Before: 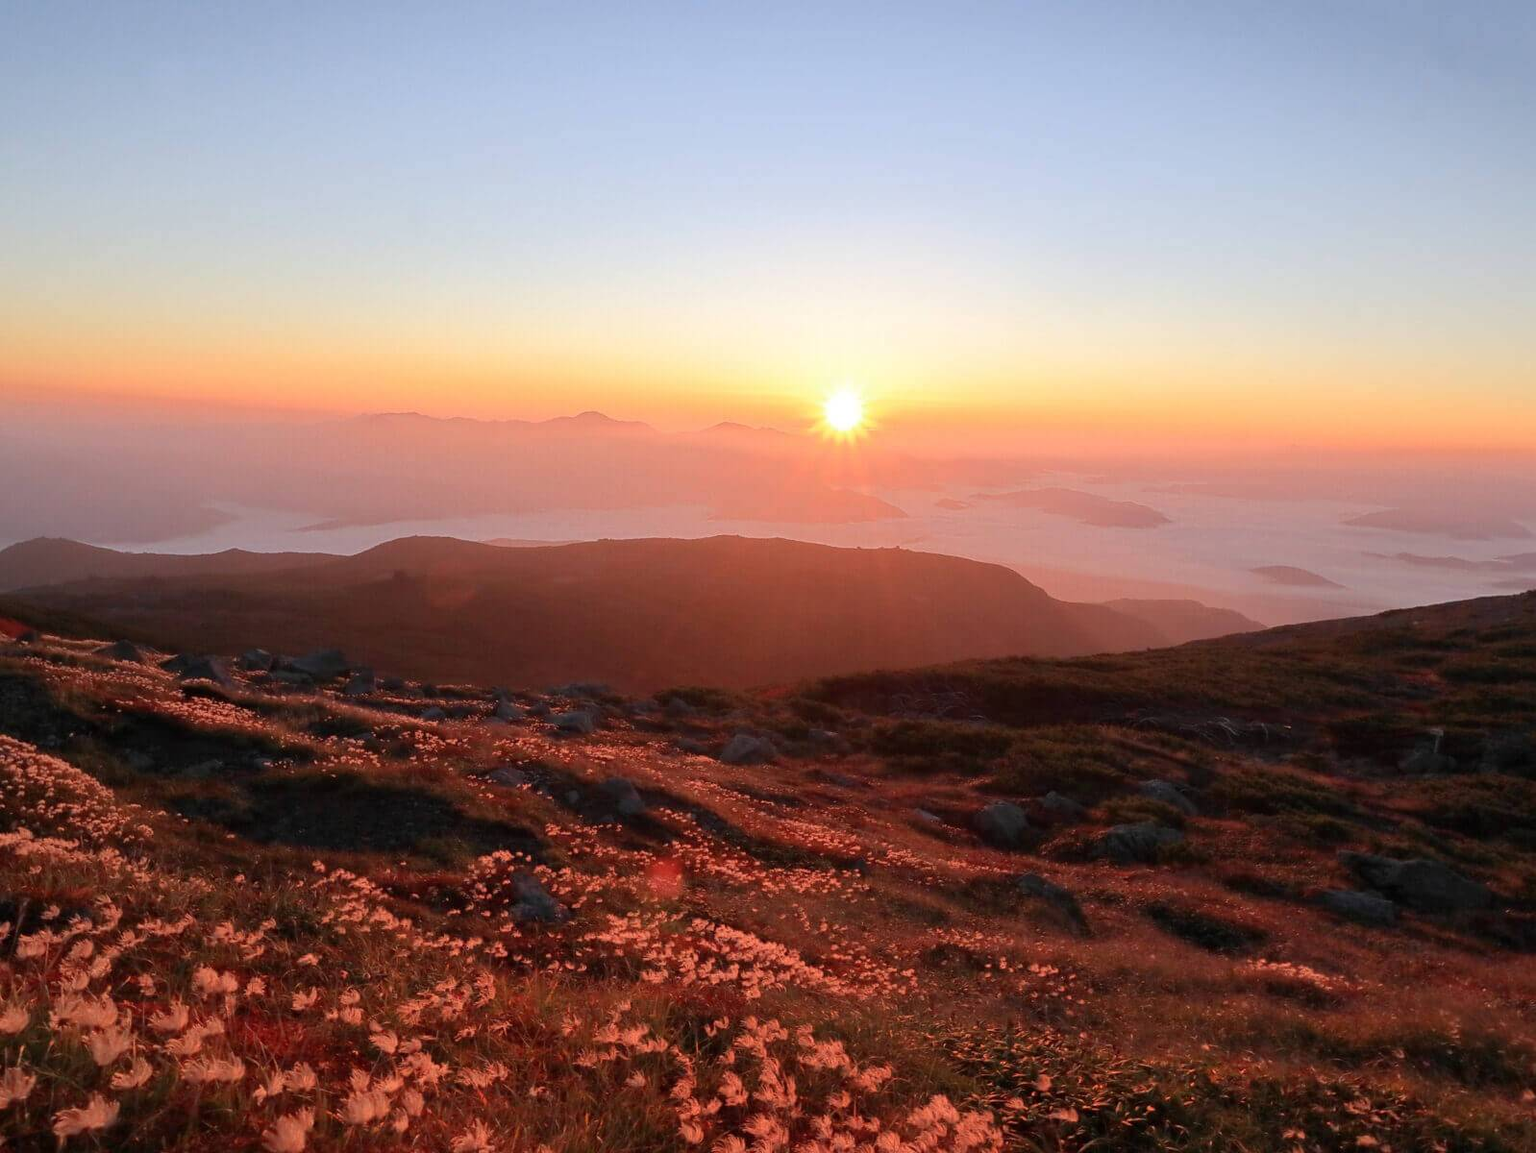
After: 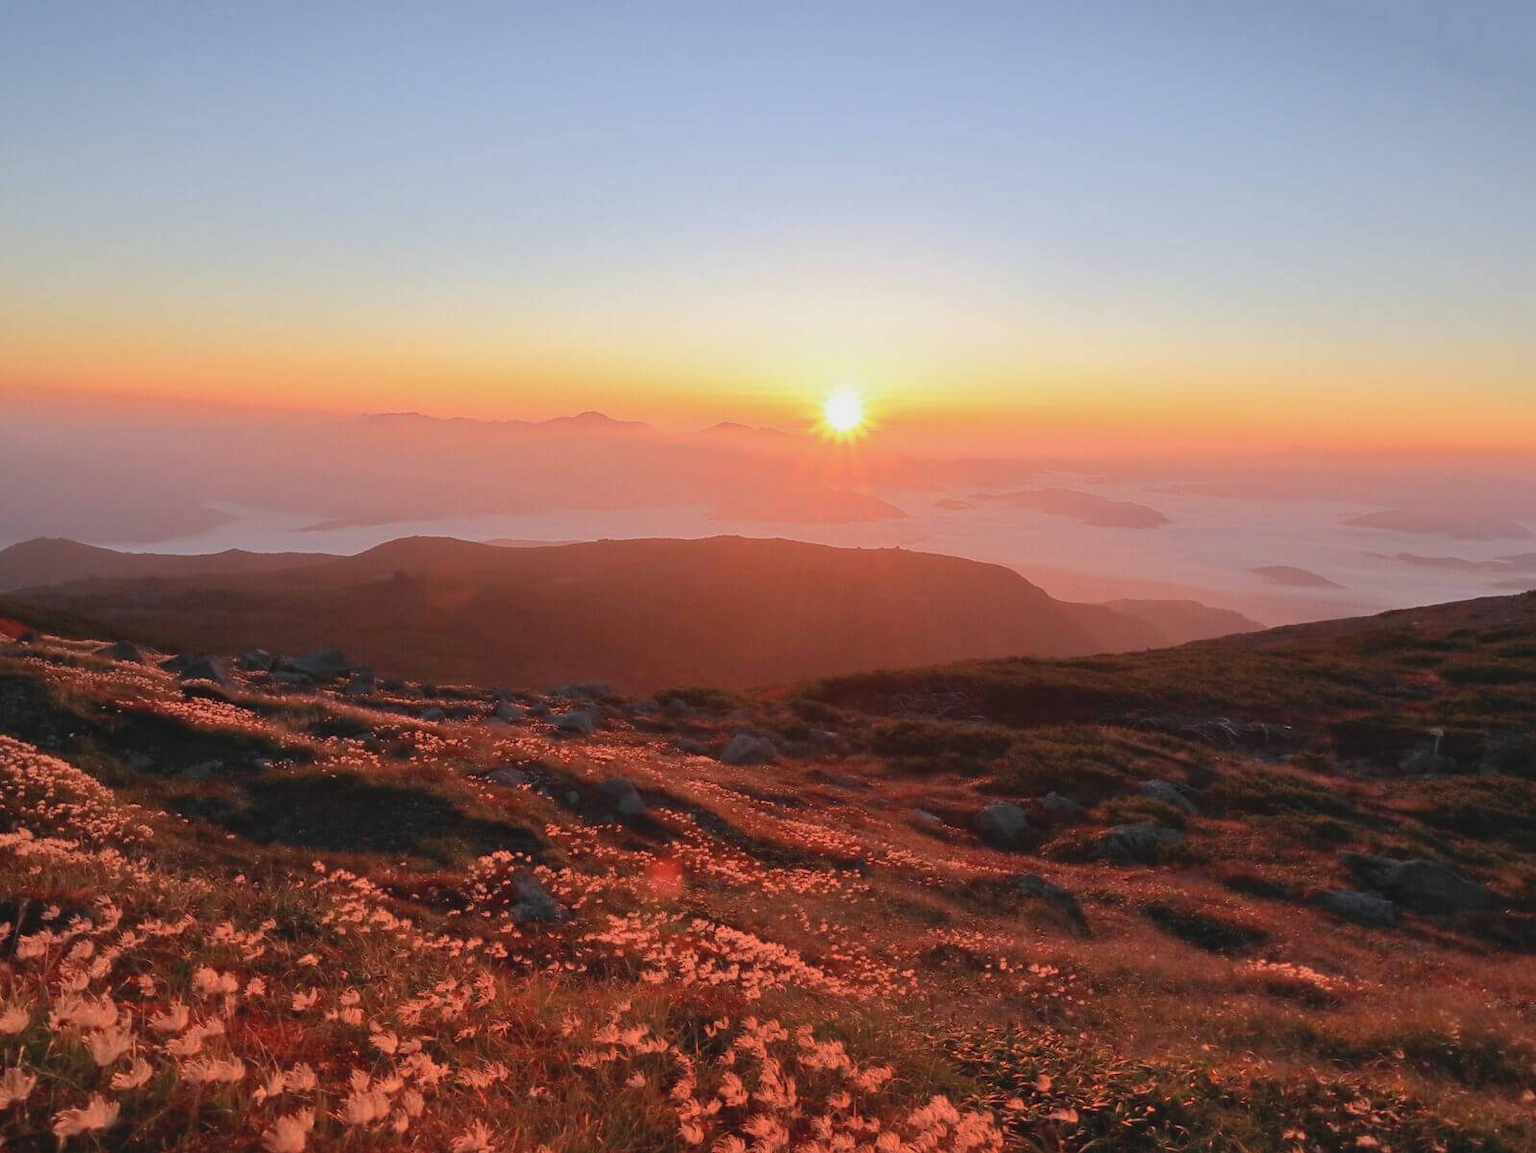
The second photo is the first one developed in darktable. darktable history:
contrast brightness saturation: contrast -0.11
shadows and highlights: shadows 32, highlights -32, soften with gaussian
